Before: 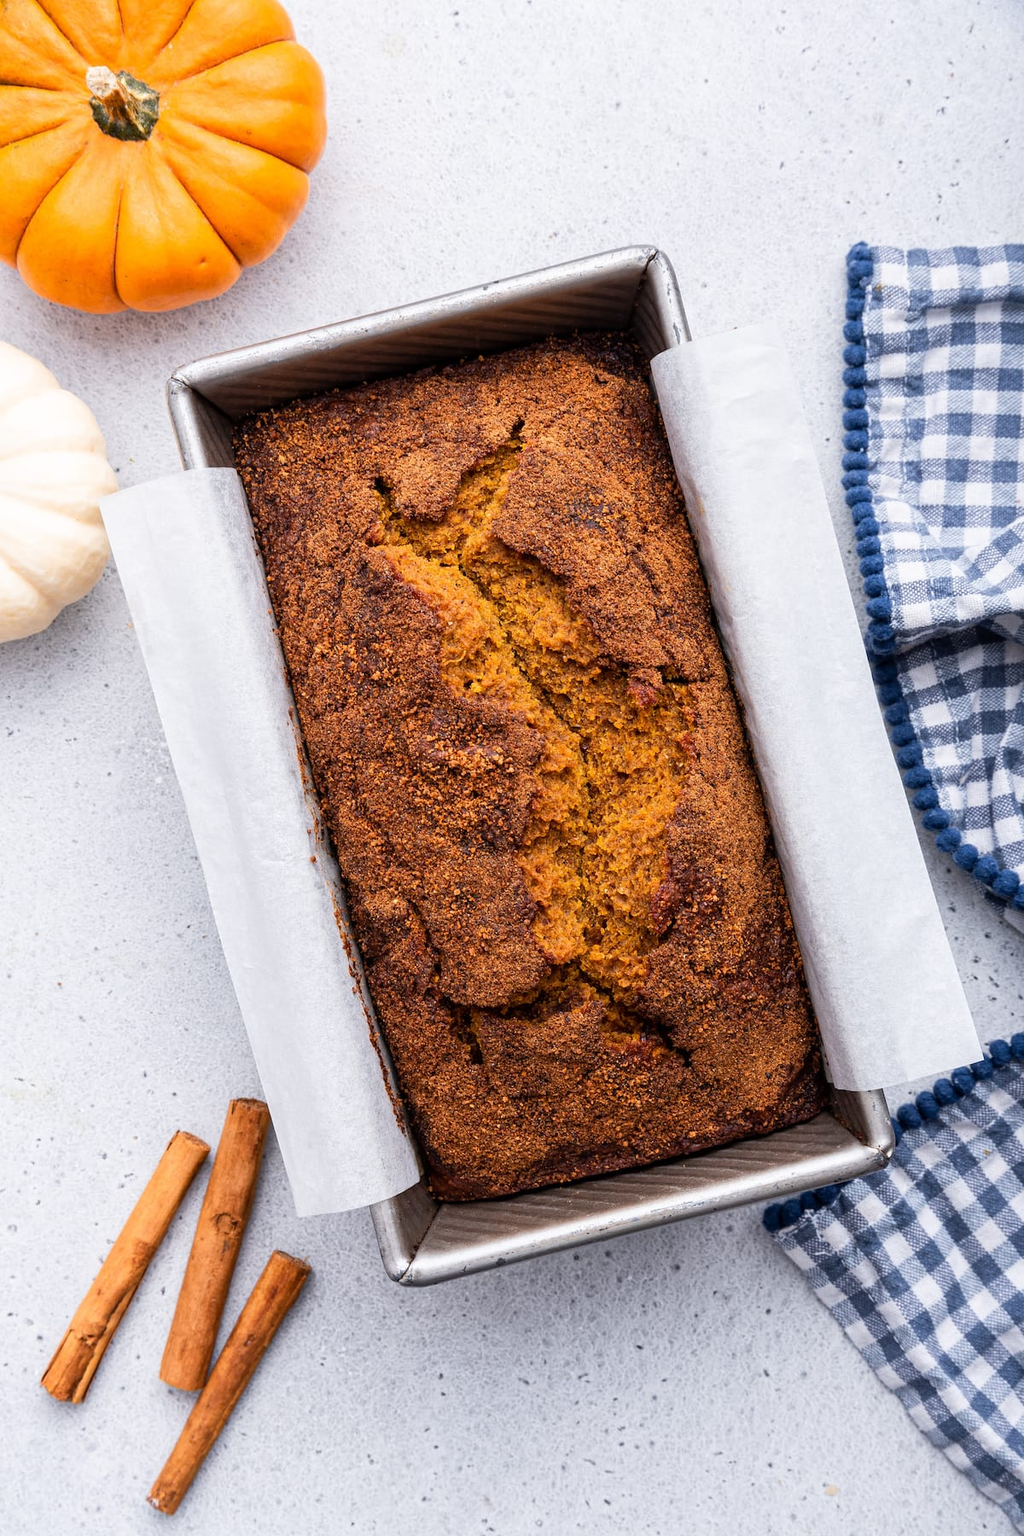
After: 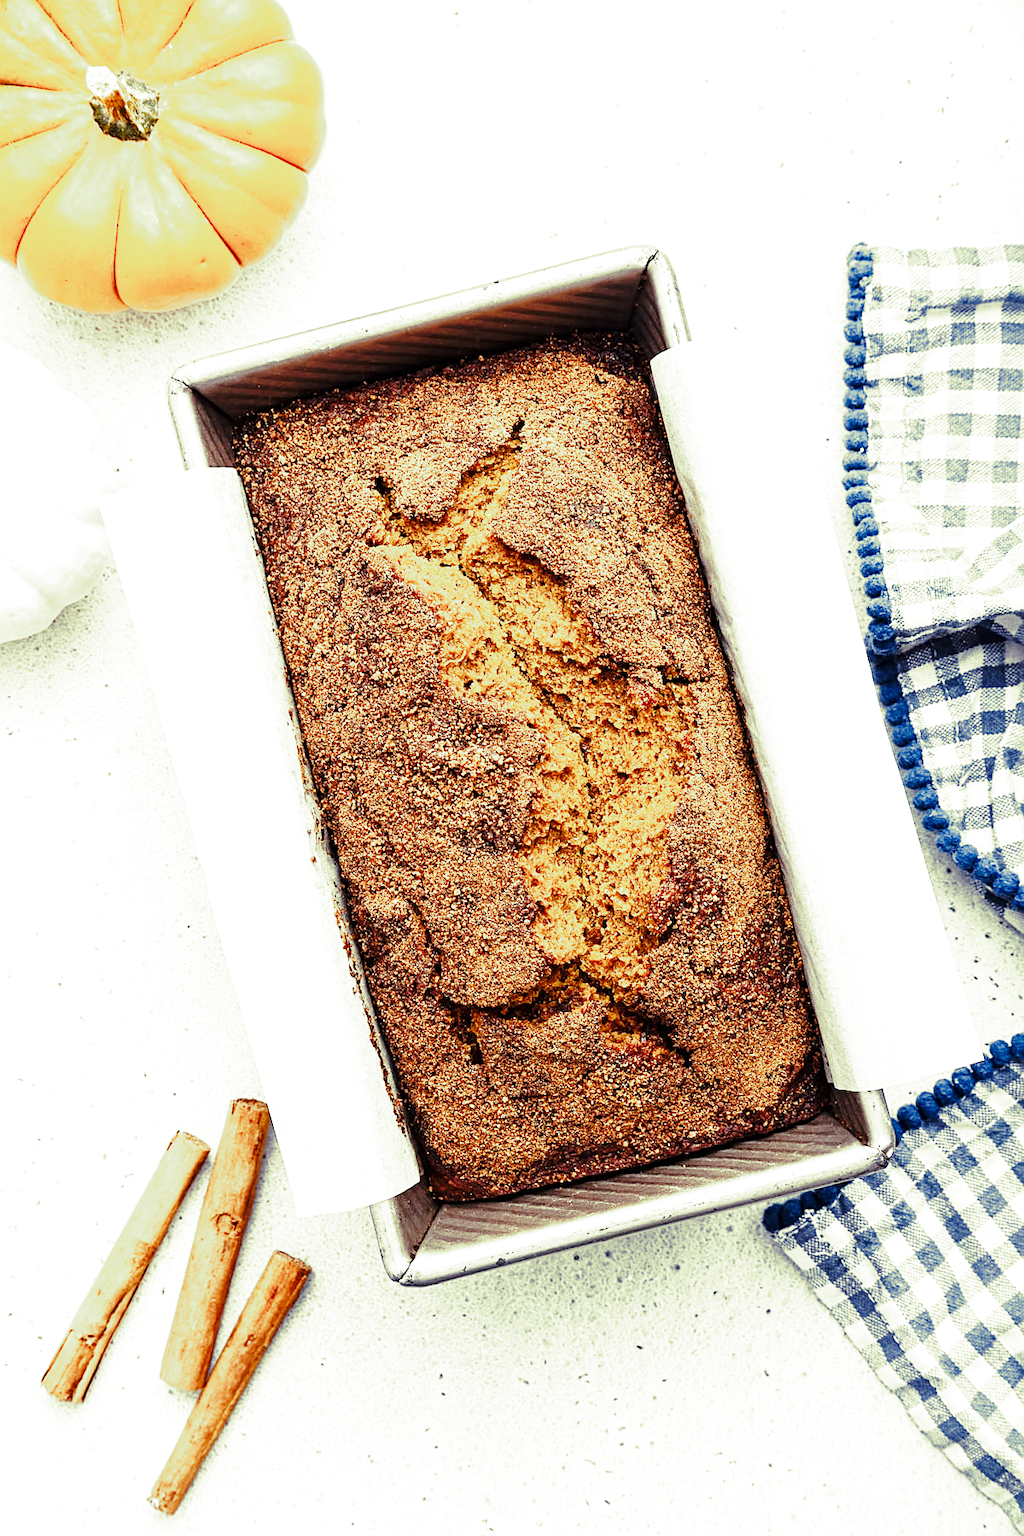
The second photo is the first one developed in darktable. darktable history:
sharpen: on, module defaults
split-toning: shadows › hue 290.82°, shadows › saturation 0.34, highlights › saturation 0.38, balance 0, compress 50%
base curve: curves: ch0 [(0, 0) (0.032, 0.037) (0.105, 0.228) (0.435, 0.76) (0.856, 0.983) (1, 1)], preserve colors none
exposure: exposure 0.3 EV, compensate highlight preservation false
